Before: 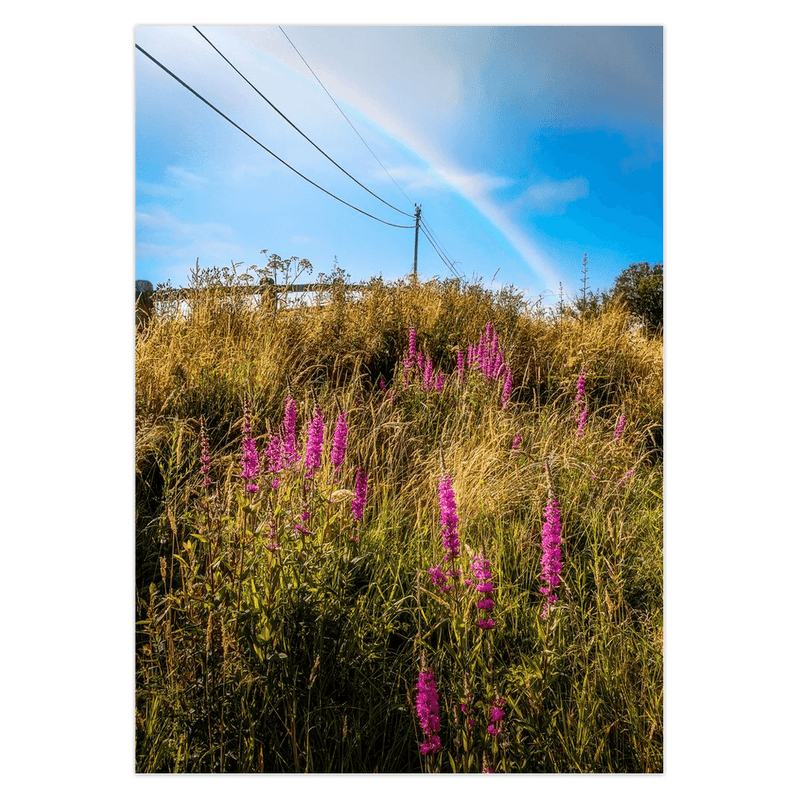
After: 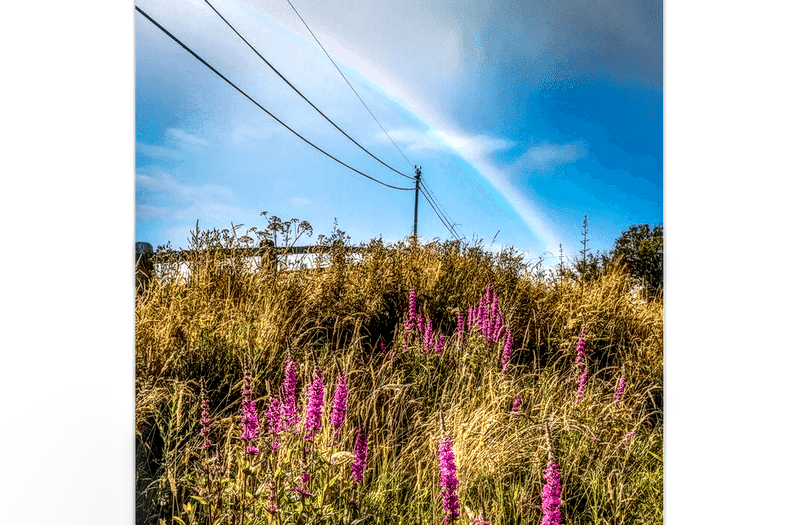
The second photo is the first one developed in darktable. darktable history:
crop and rotate: top 4.848%, bottom 29.503%
local contrast: highlights 12%, shadows 38%, detail 183%, midtone range 0.471
